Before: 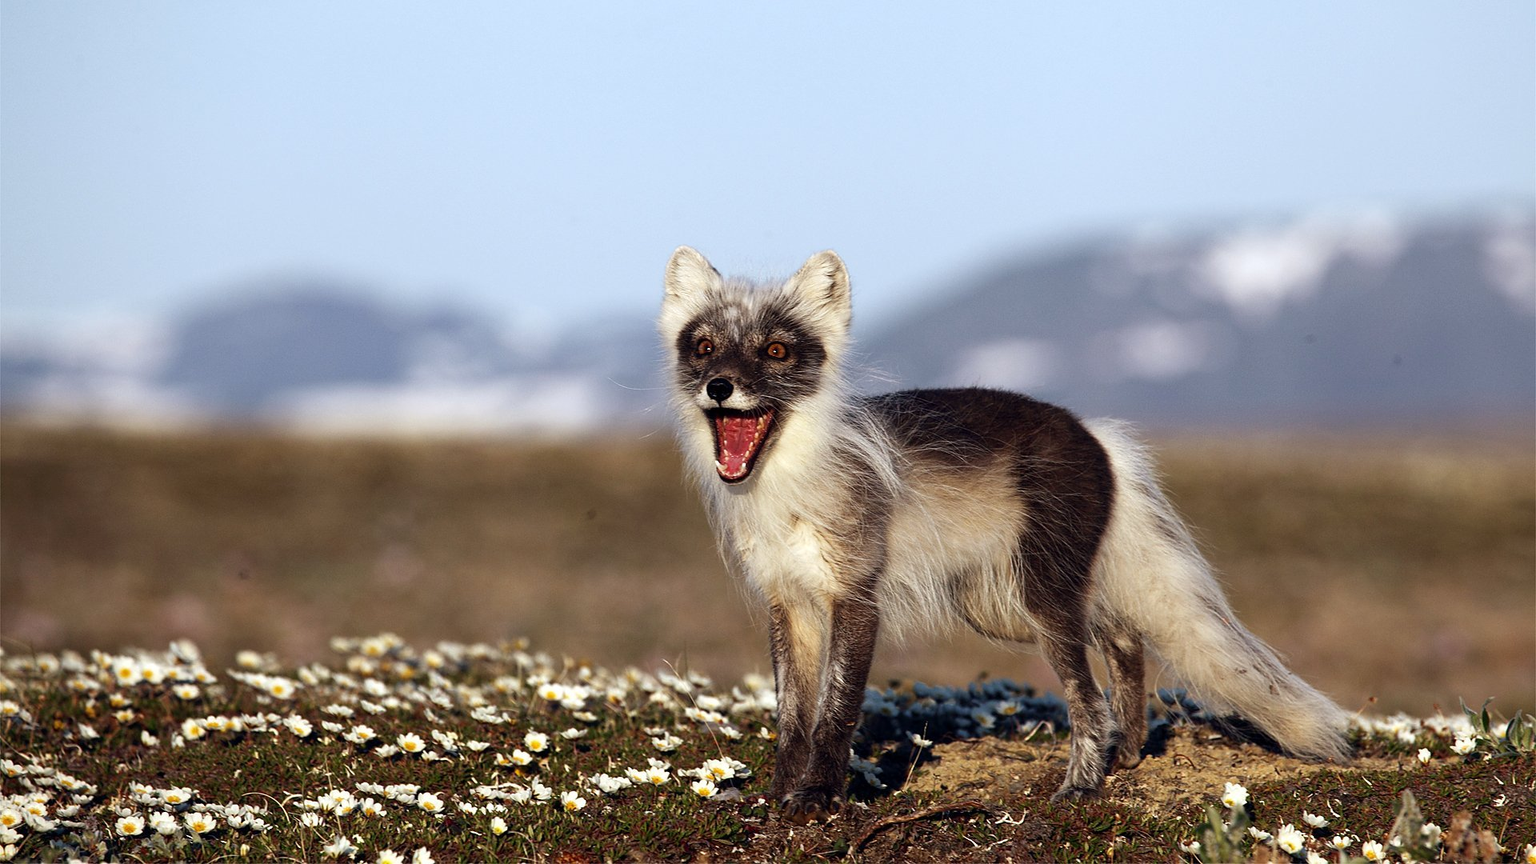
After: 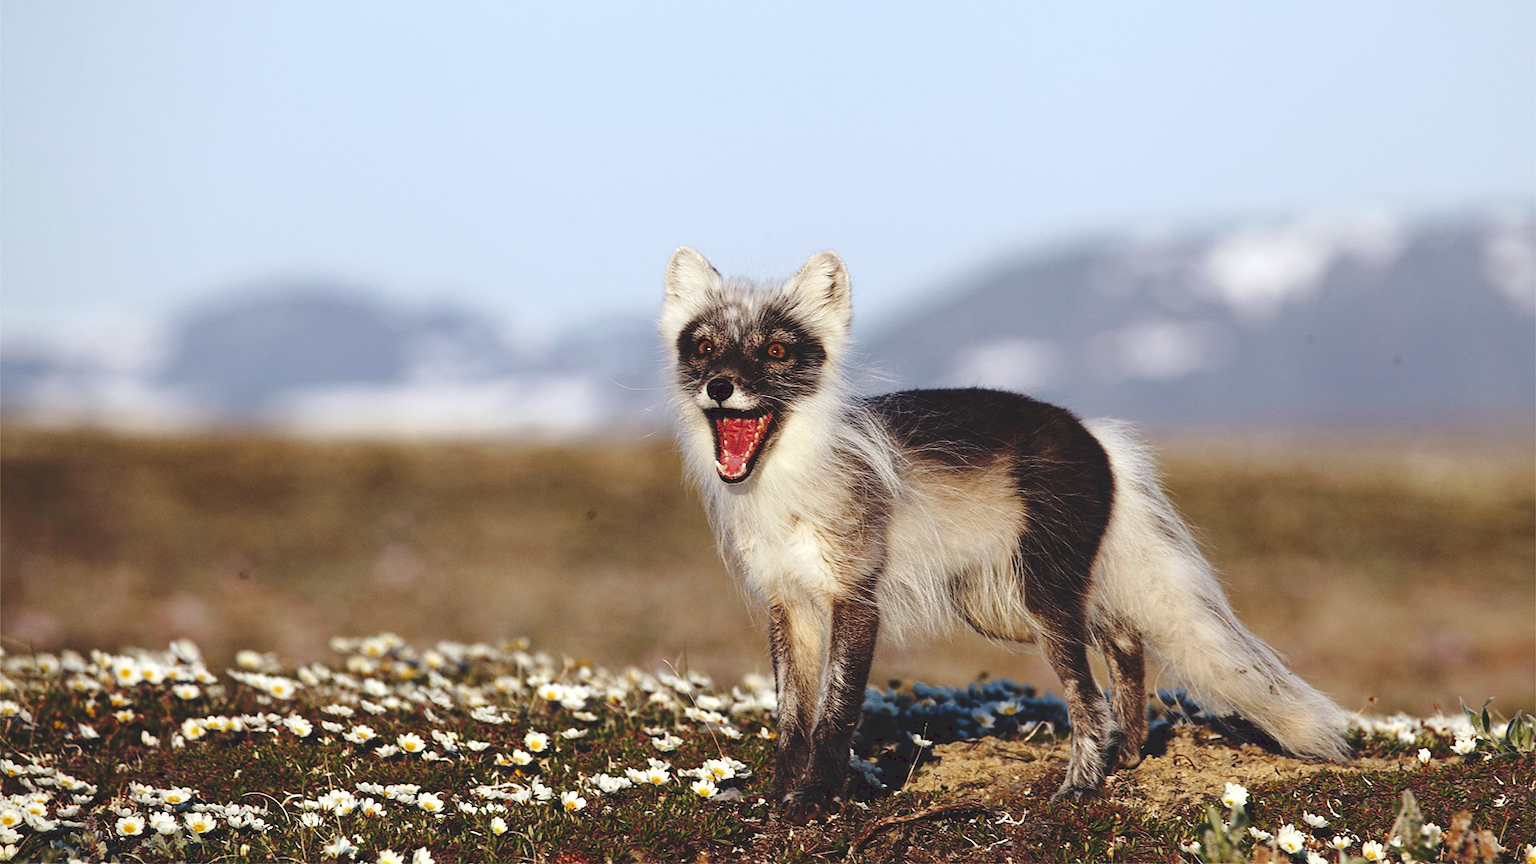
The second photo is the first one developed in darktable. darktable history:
tone curve: curves: ch0 [(0, 0) (0.003, 0.139) (0.011, 0.14) (0.025, 0.138) (0.044, 0.14) (0.069, 0.149) (0.1, 0.161) (0.136, 0.179) (0.177, 0.203) (0.224, 0.245) (0.277, 0.302) (0.335, 0.382) (0.399, 0.461) (0.468, 0.546) (0.543, 0.614) (0.623, 0.687) (0.709, 0.758) (0.801, 0.84) (0.898, 0.912) (1, 1)], preserve colors none
